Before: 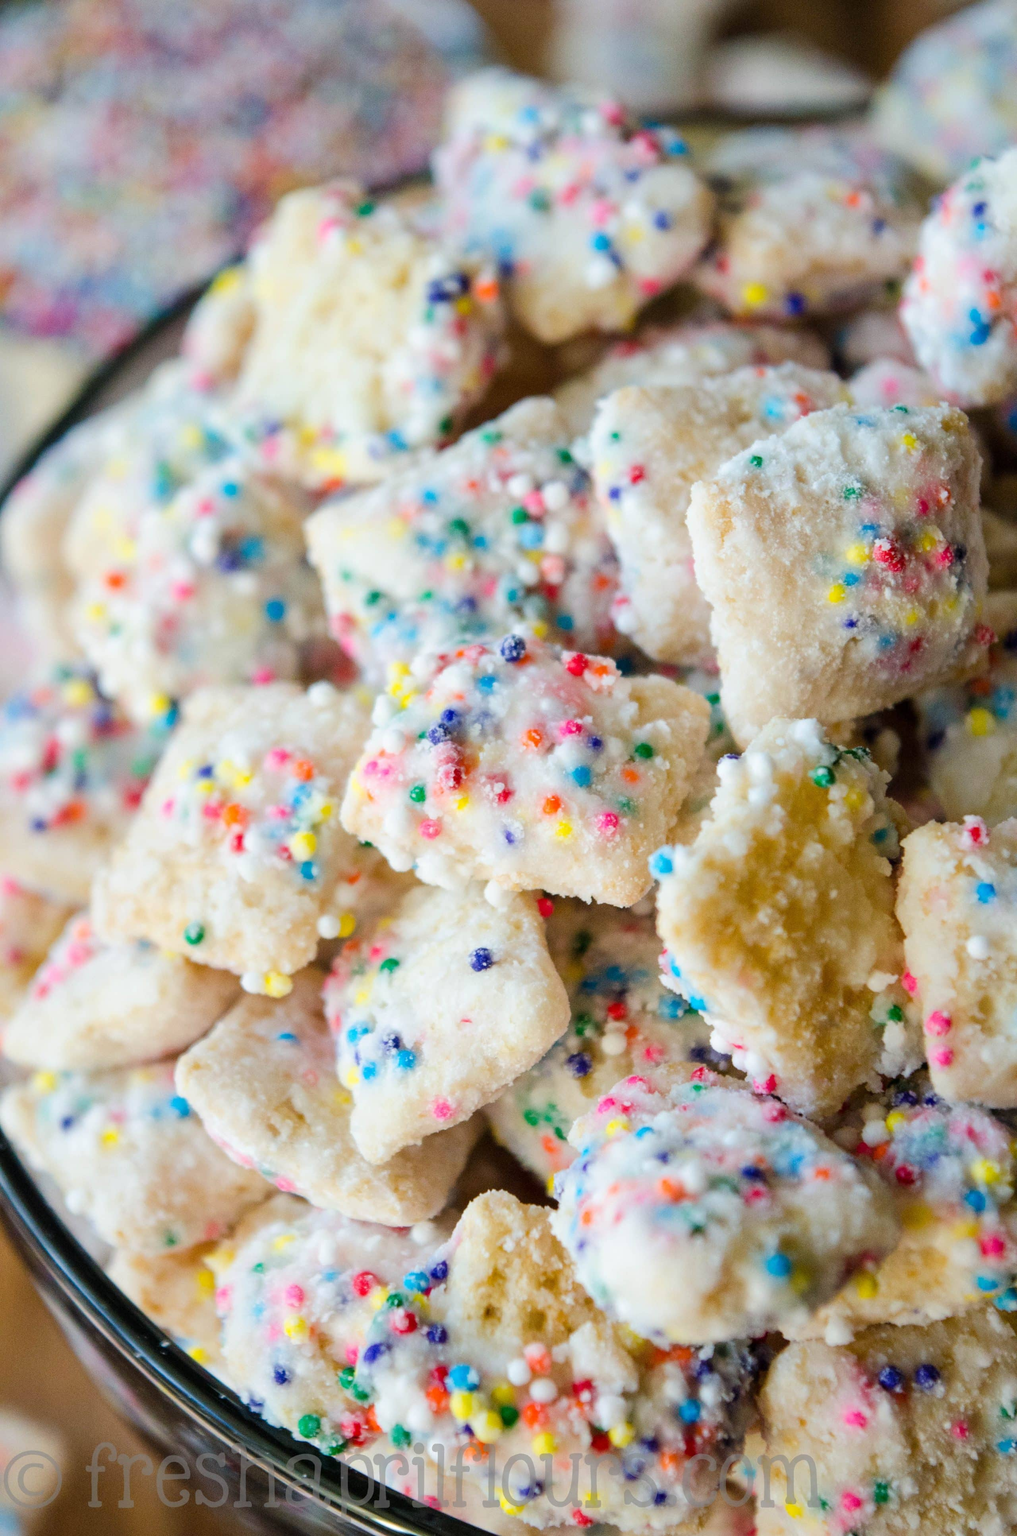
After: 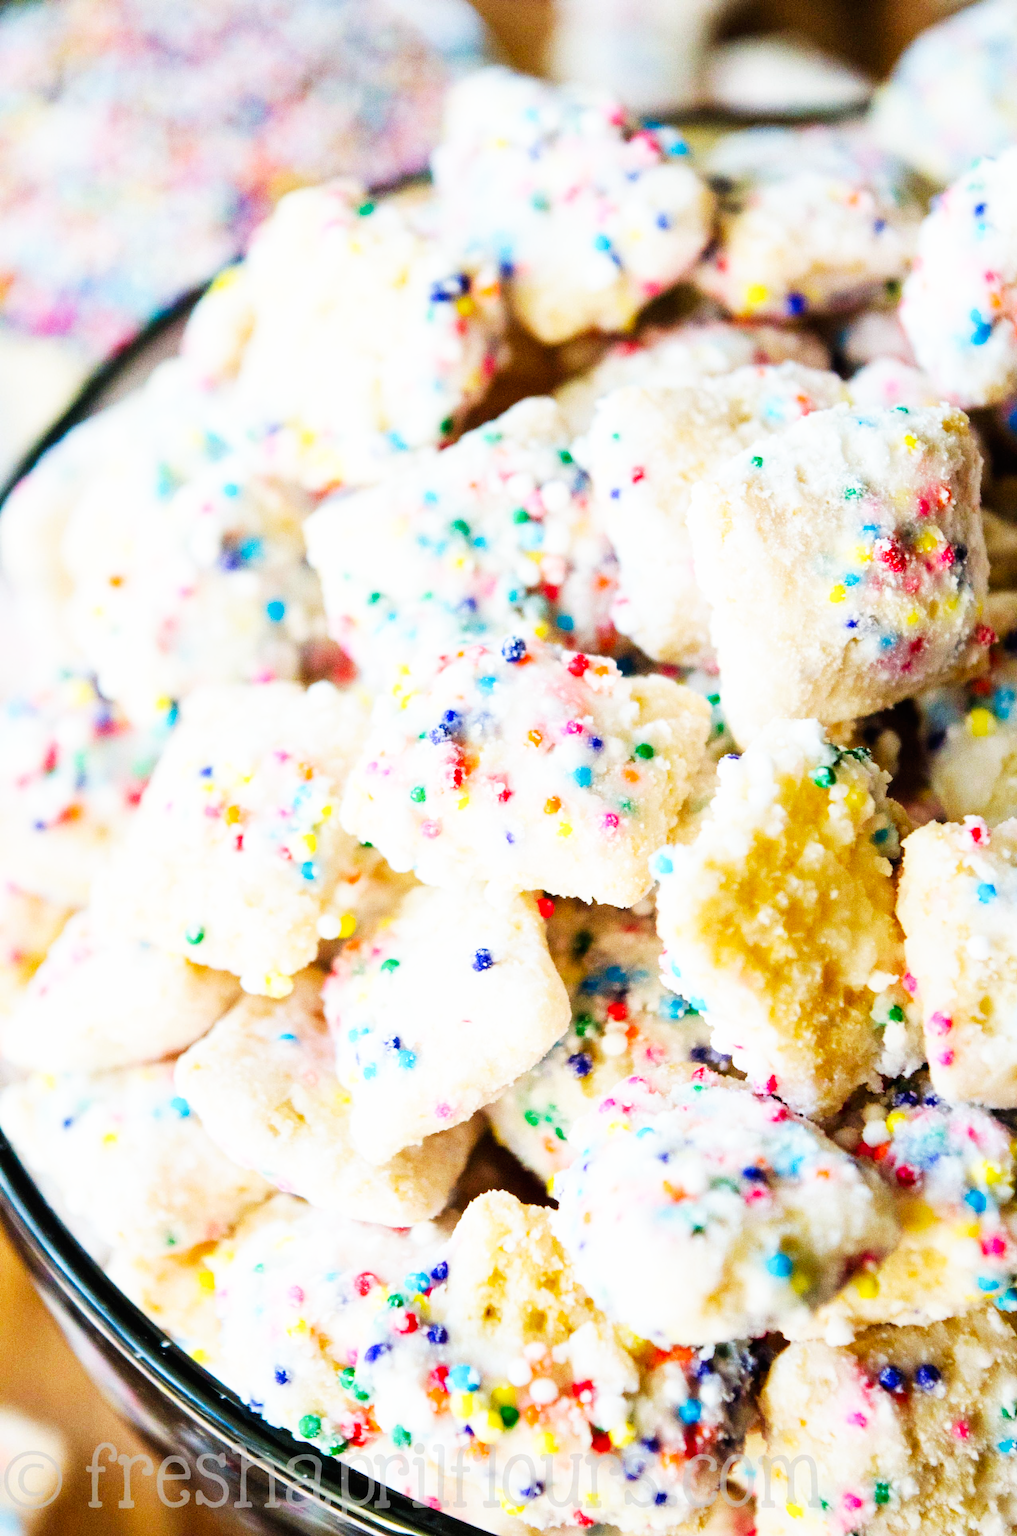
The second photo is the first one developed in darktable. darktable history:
base curve: curves: ch0 [(0, 0) (0.007, 0.004) (0.027, 0.03) (0.046, 0.07) (0.207, 0.54) (0.442, 0.872) (0.673, 0.972) (1, 1)], preserve colors none
contrast equalizer: y [[0.5 ×6], [0.5 ×6], [0.5, 0.5, 0.501, 0.545, 0.707, 0.863], [0 ×6], [0 ×6]]
